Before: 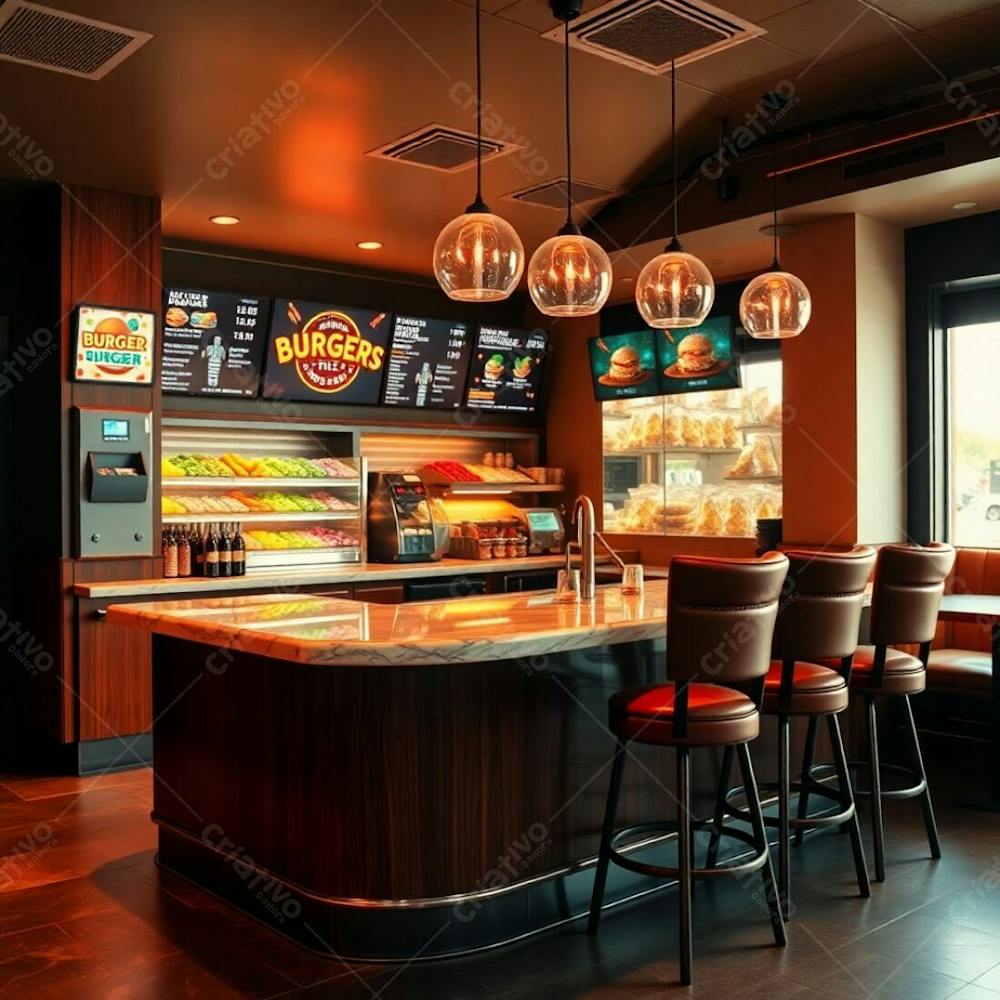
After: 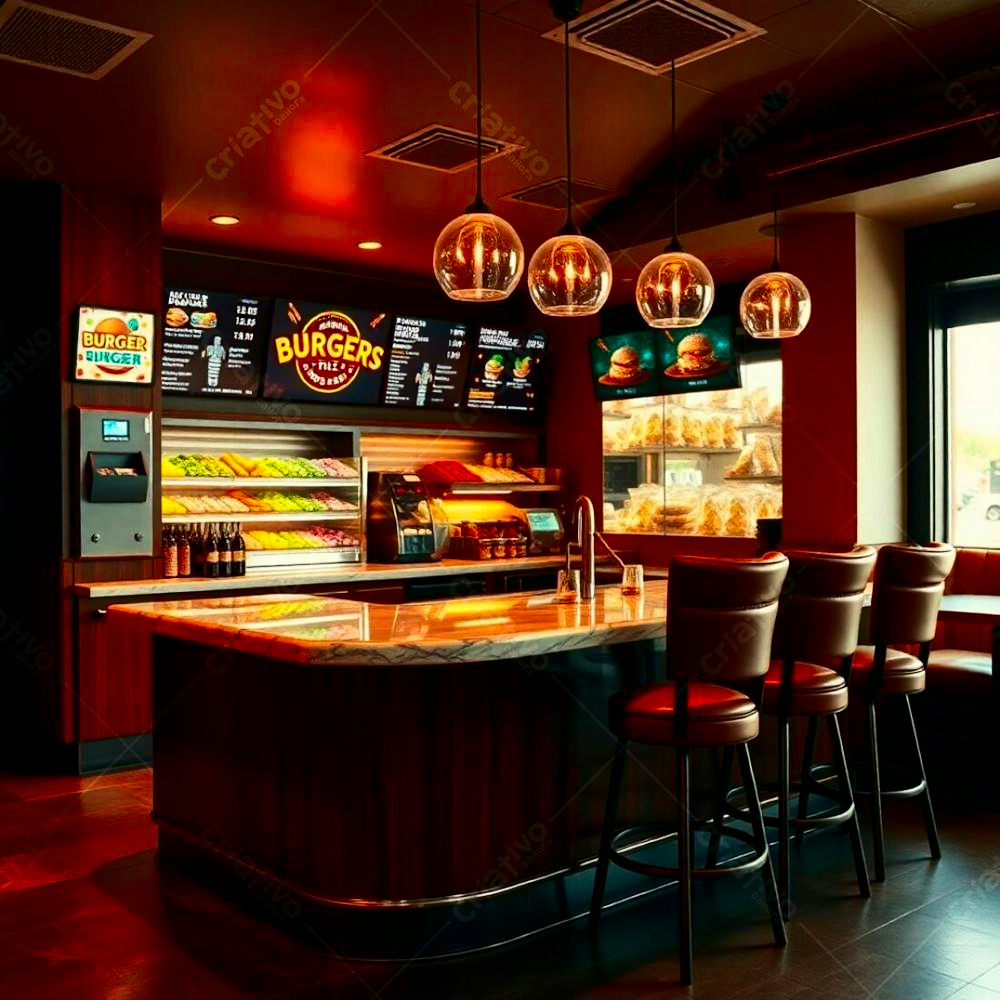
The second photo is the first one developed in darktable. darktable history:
contrast brightness saturation: contrast 0.216, brightness -0.18, saturation 0.238
